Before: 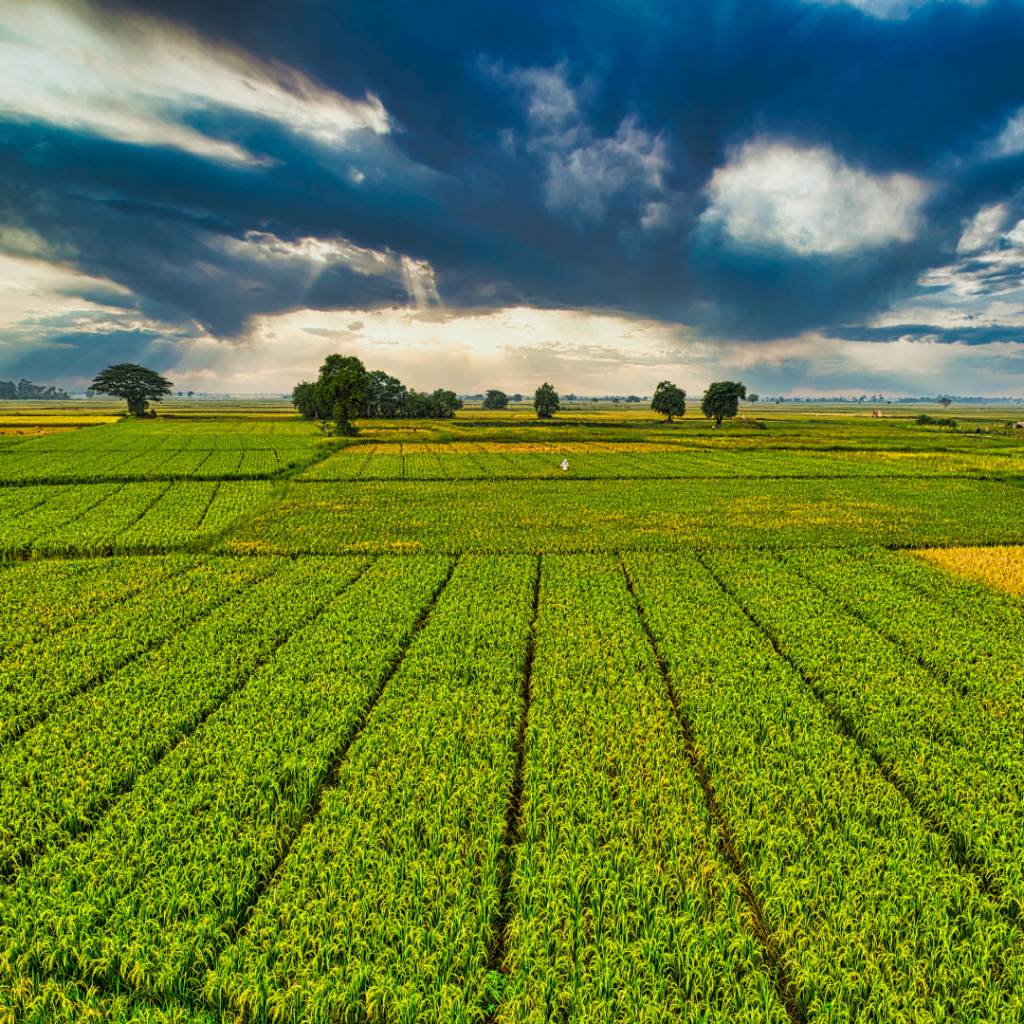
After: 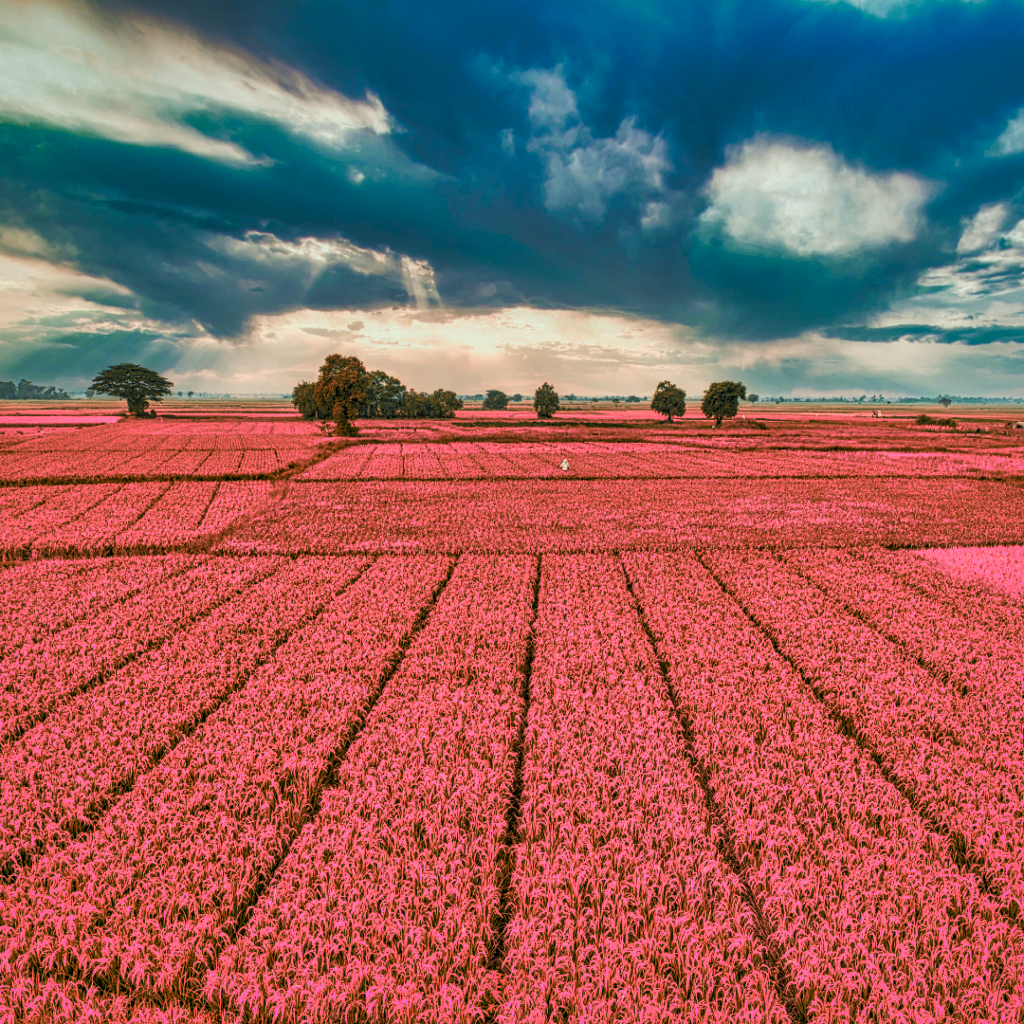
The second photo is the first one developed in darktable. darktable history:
local contrast: detail 130%
shadows and highlights: shadows 60, highlights -60
color calibration: illuminant Planckian (black body), x 0.351, y 0.352, temperature 4794.27 K
color zones: curves: ch2 [(0, 0.488) (0.143, 0.417) (0.286, 0.212) (0.429, 0.179) (0.571, 0.154) (0.714, 0.415) (0.857, 0.495) (1, 0.488)]
